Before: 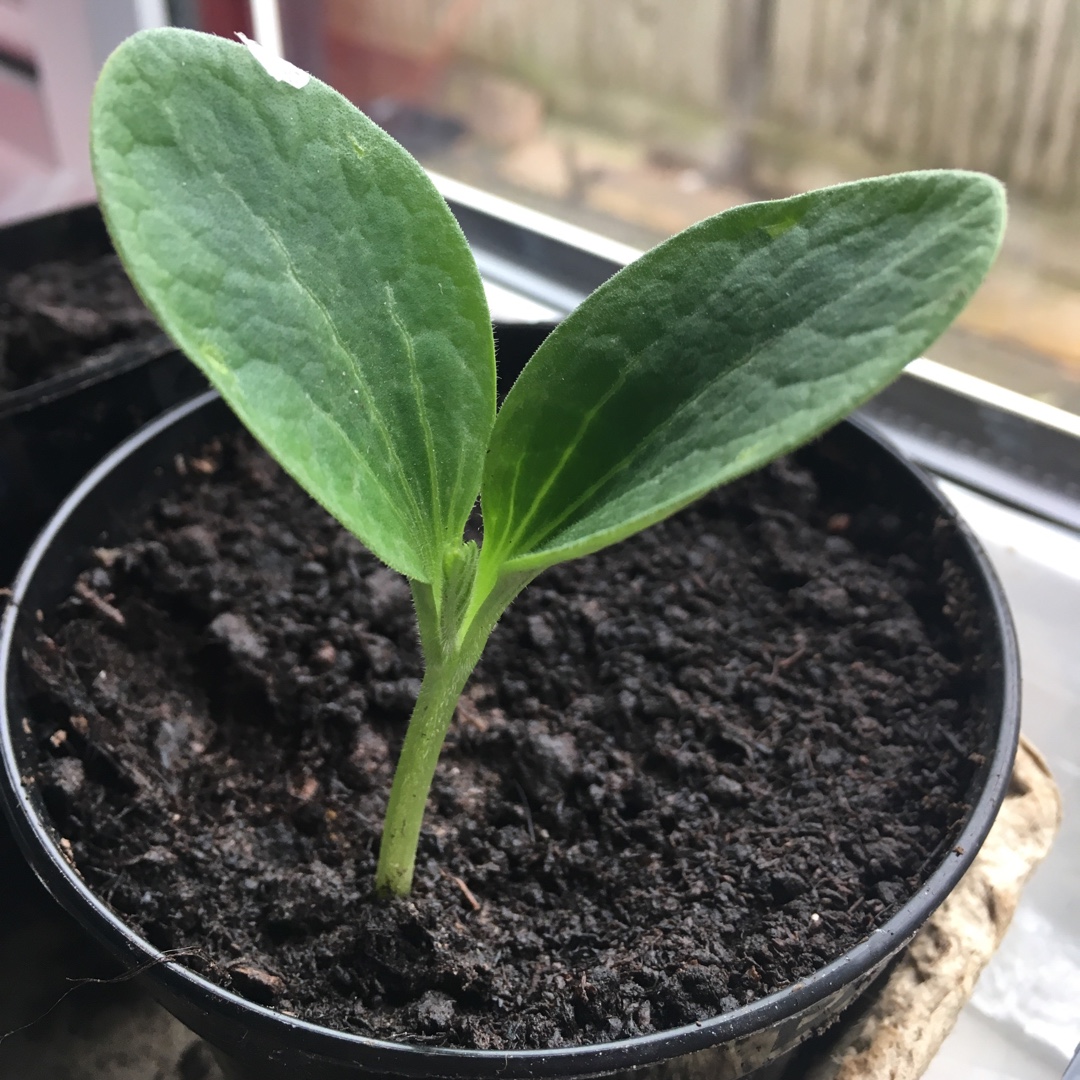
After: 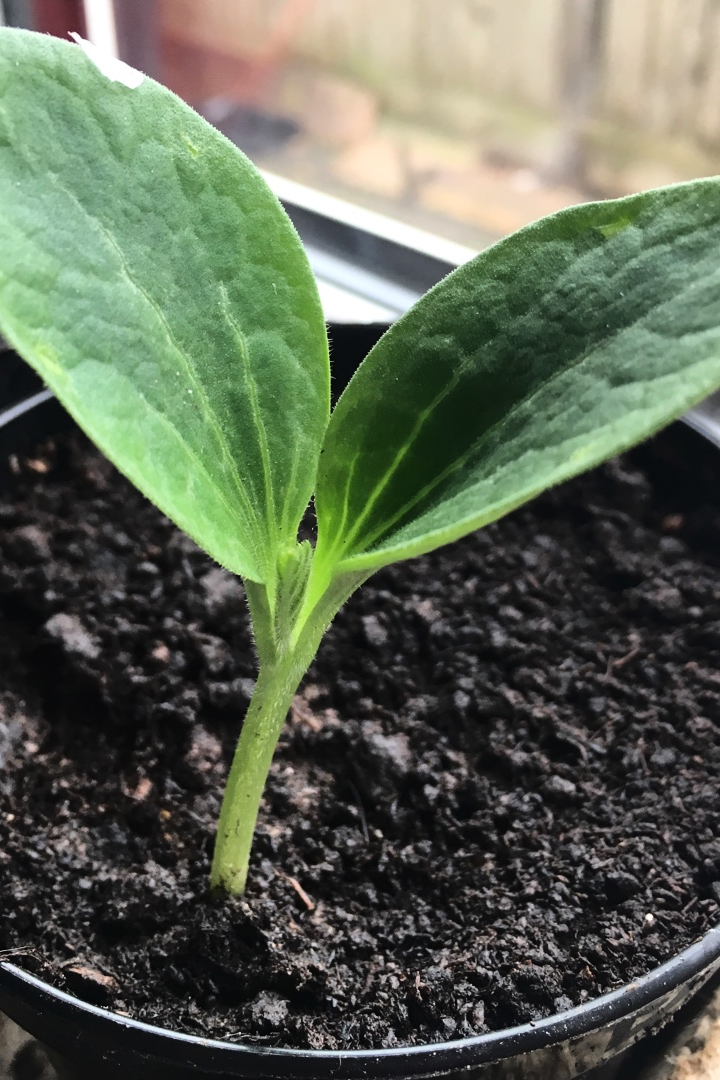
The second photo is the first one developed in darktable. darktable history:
base curve: curves: ch0 [(0, 0) (0.036, 0.025) (0.121, 0.166) (0.206, 0.329) (0.605, 0.79) (1, 1)]
crop and rotate: left 15.385%, right 17.943%
